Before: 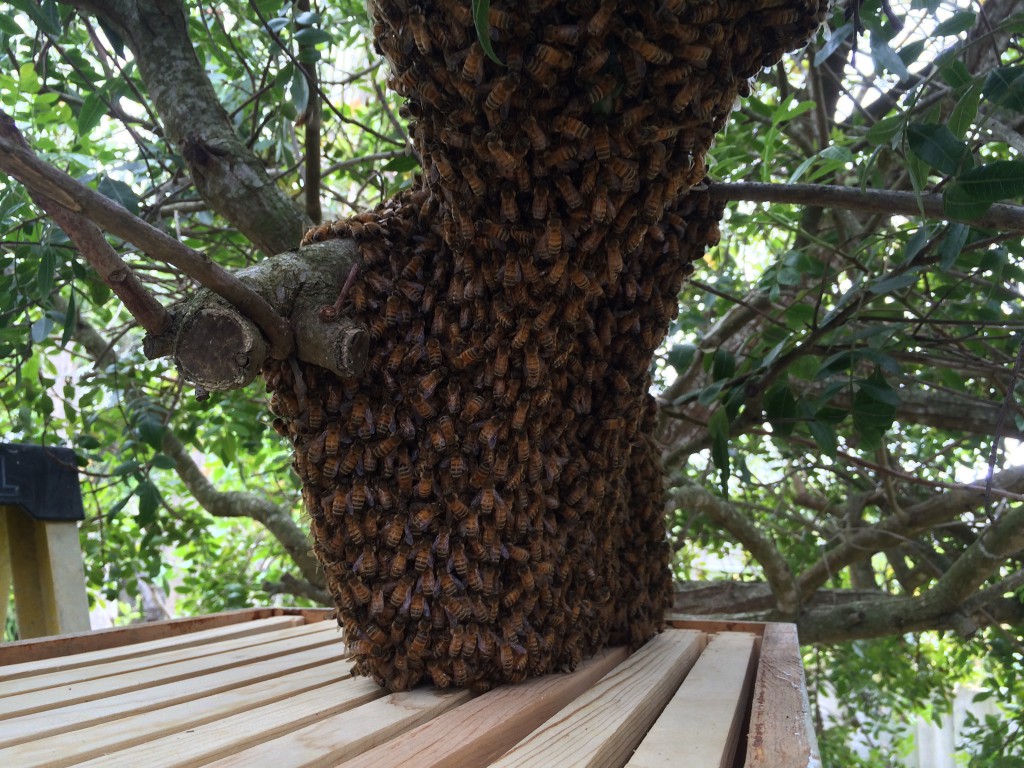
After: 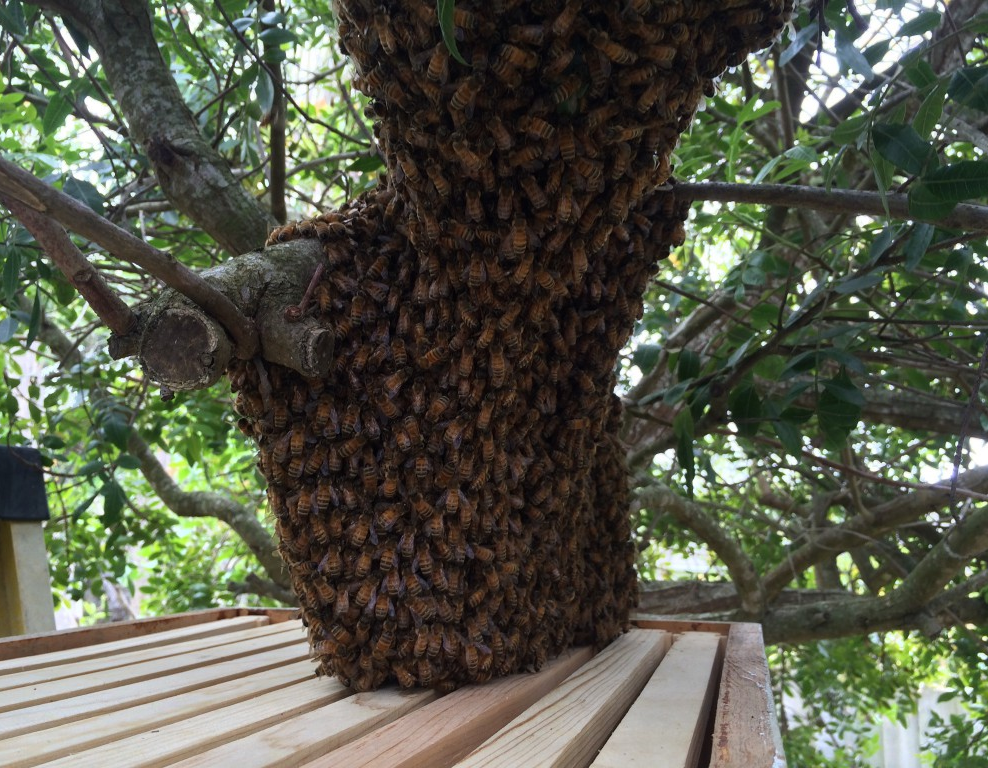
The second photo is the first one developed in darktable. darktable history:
crop and rotate: left 3.439%
